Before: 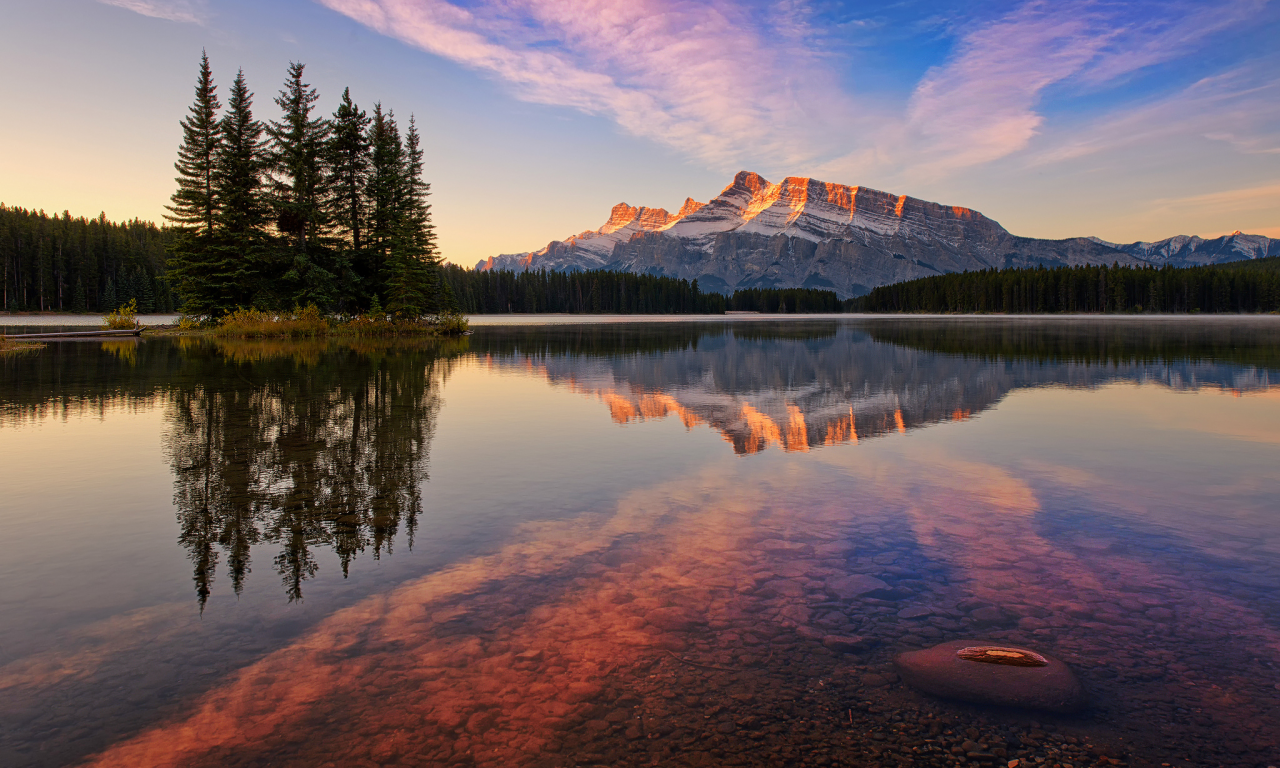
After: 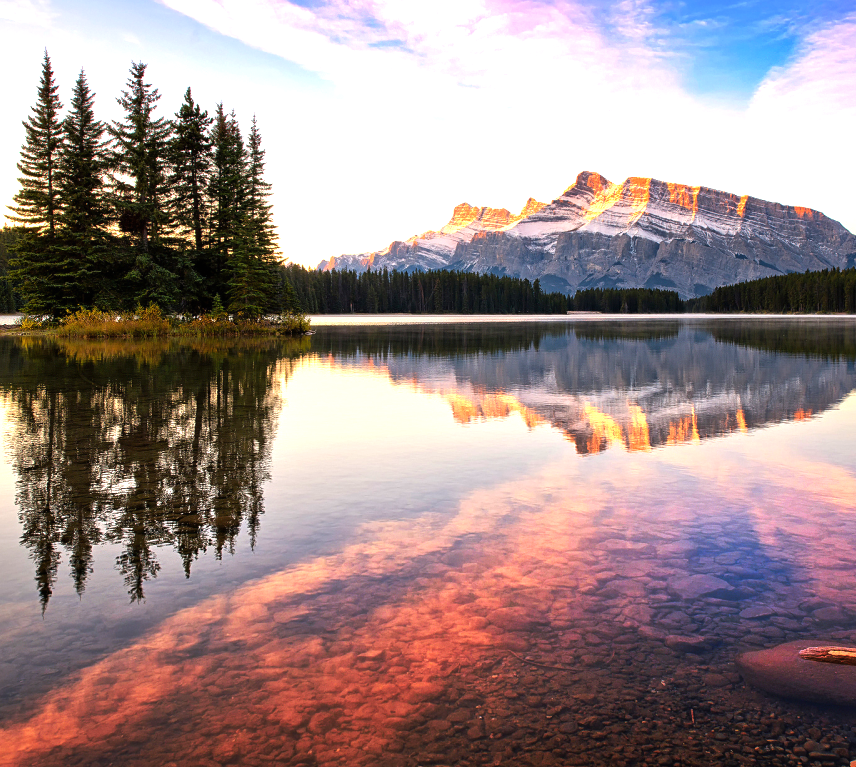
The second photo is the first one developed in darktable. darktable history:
color balance rgb: power › luminance -14.868%, linear chroma grading › global chroma 0.779%, perceptual saturation grading › global saturation 0.553%
exposure: black level correction 0, exposure 1.481 EV, compensate exposure bias true, compensate highlight preservation false
crop and rotate: left 12.365%, right 20.692%
